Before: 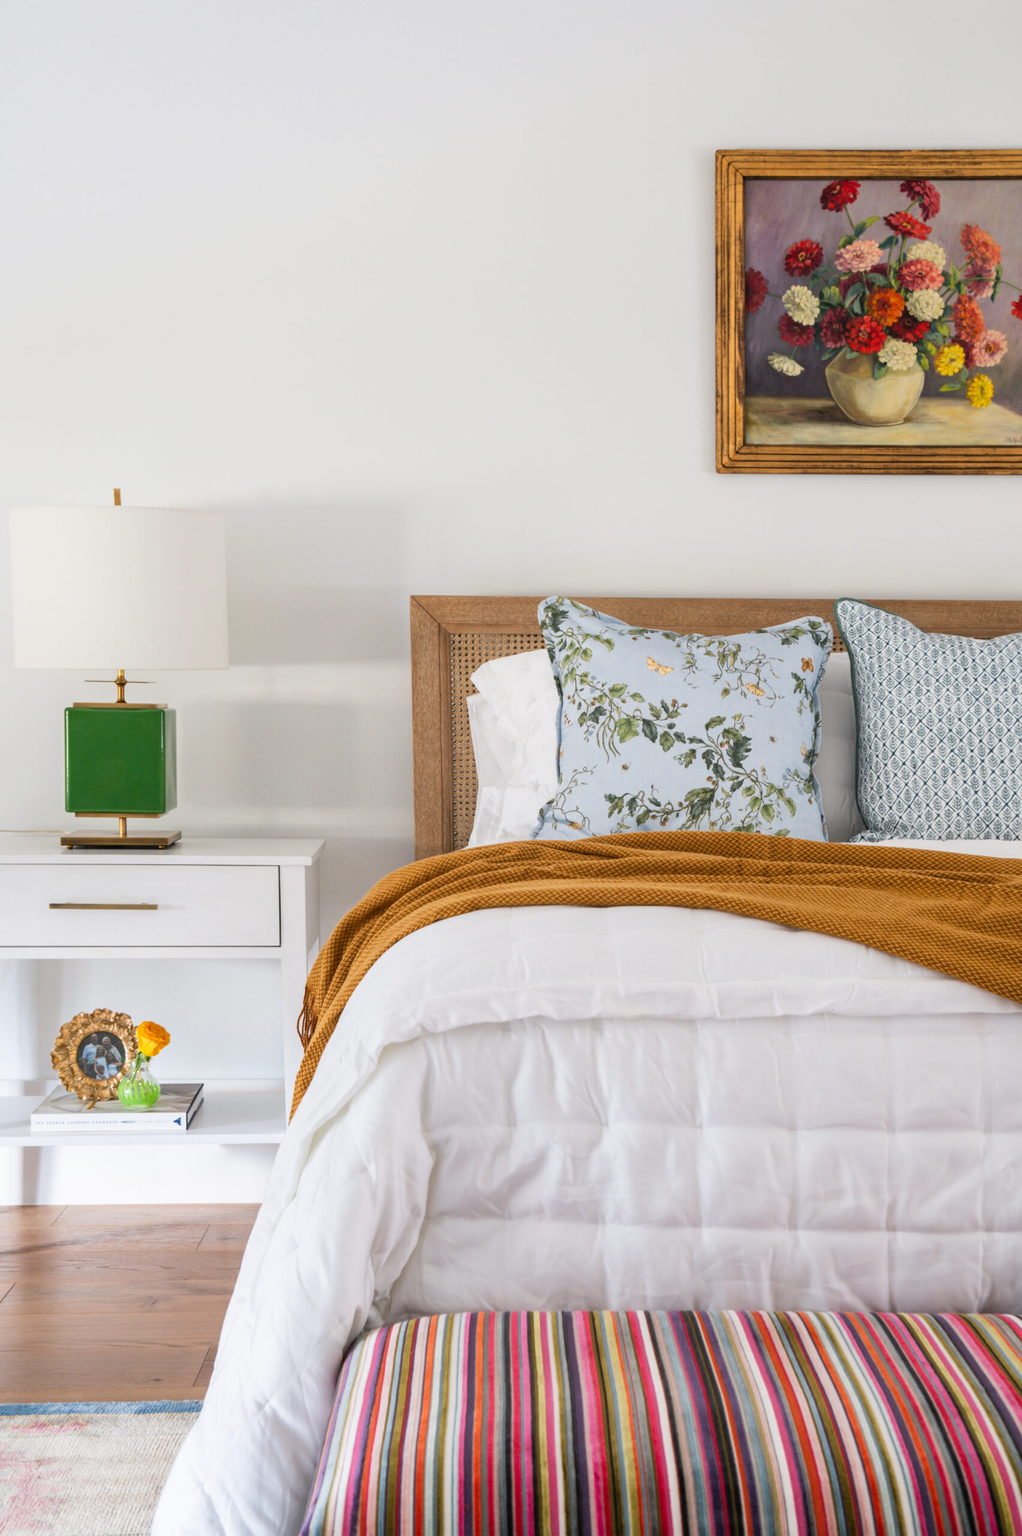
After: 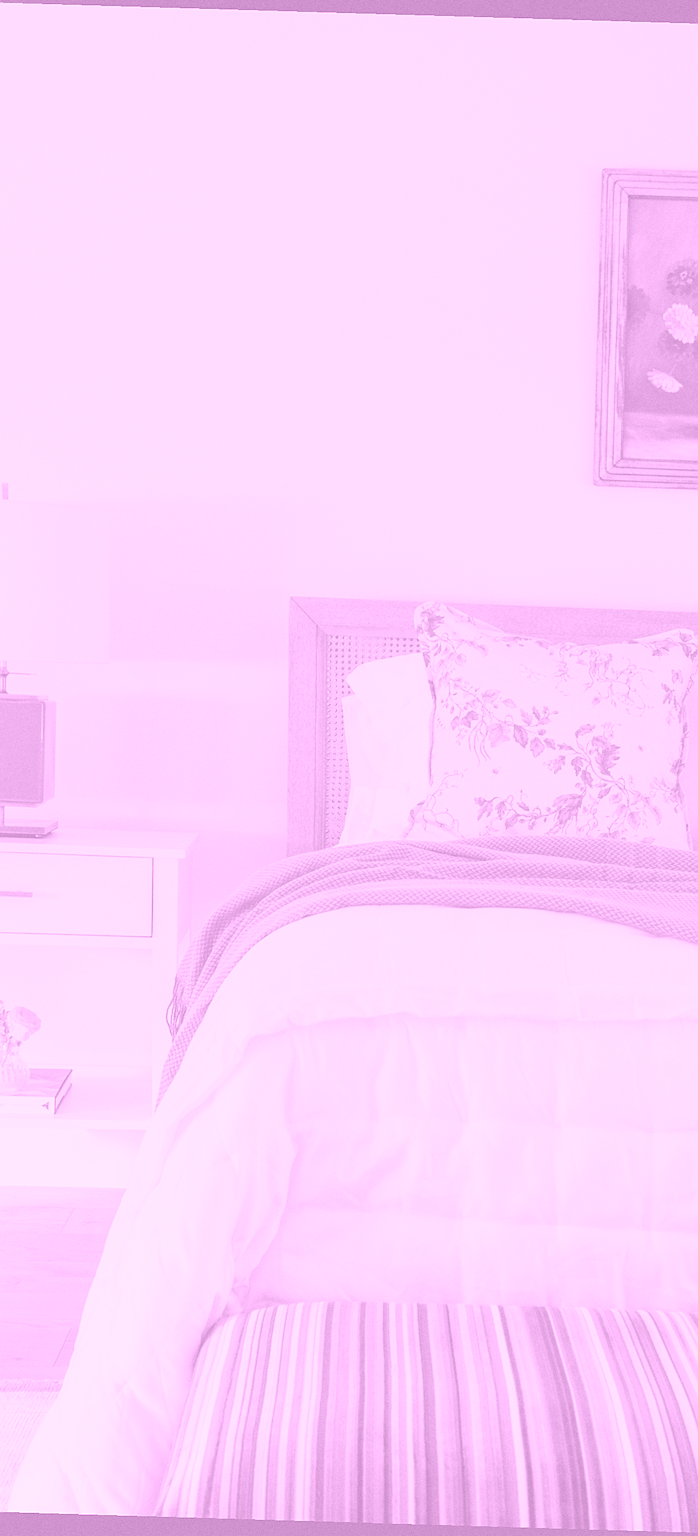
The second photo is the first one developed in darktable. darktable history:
exposure: exposure 0.2 EV, compensate highlight preservation false
rotate and perspective: rotation 1.72°, automatic cropping off
graduated density: density 0.38 EV, hardness 21%, rotation -6.11°, saturation 32%
crop and rotate: left 13.537%, right 19.796%
sharpen: on, module defaults
grain: coarseness 0.09 ISO
color correction: highlights a* 10.21, highlights b* 9.79, shadows a* 8.61, shadows b* 7.88, saturation 0.8
colorize: hue 331.2°, saturation 75%, source mix 30.28%, lightness 70.52%, version 1
